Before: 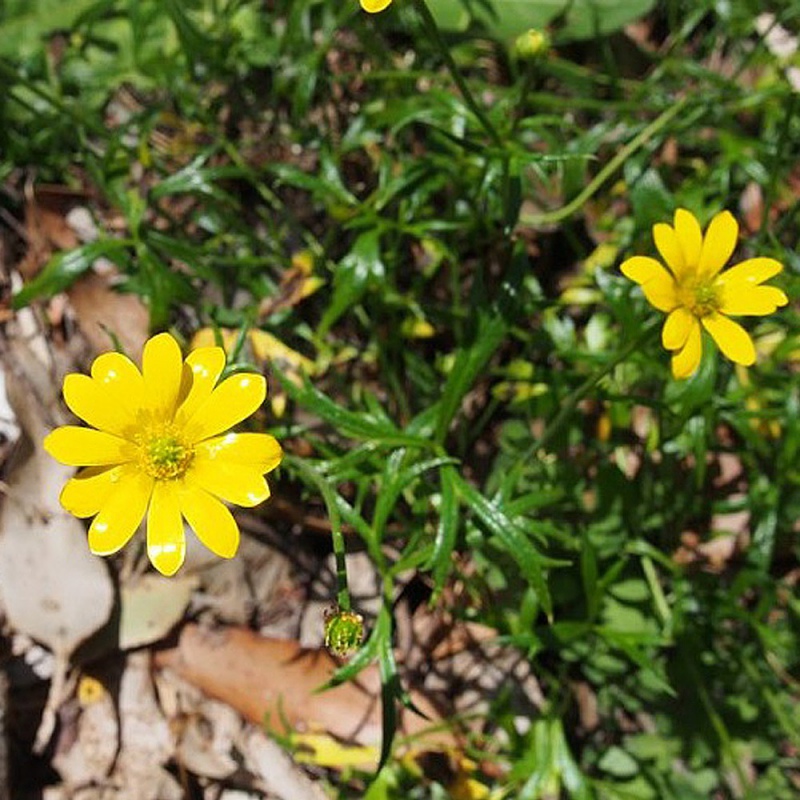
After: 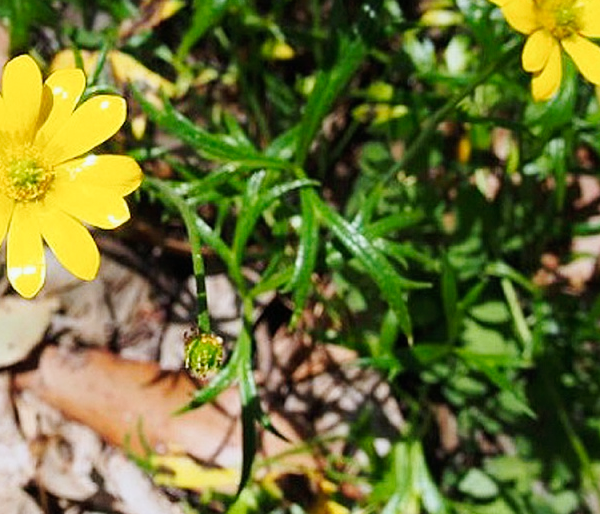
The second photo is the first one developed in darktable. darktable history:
color correction: highlights a* -0.138, highlights b* -5.86, shadows a* -0.14, shadows b* -0.149
crop and rotate: left 17.507%, top 34.759%, right 7.462%, bottom 0.957%
tone curve: curves: ch0 [(0, 0) (0.071, 0.047) (0.266, 0.26) (0.491, 0.552) (0.753, 0.818) (1, 0.983)]; ch1 [(0, 0) (0.346, 0.307) (0.408, 0.369) (0.463, 0.443) (0.482, 0.493) (0.502, 0.5) (0.517, 0.518) (0.546, 0.576) (0.588, 0.643) (0.651, 0.709) (1, 1)]; ch2 [(0, 0) (0.346, 0.34) (0.434, 0.46) (0.485, 0.494) (0.5, 0.494) (0.517, 0.503) (0.535, 0.545) (0.583, 0.624) (0.625, 0.678) (1, 1)], preserve colors none
